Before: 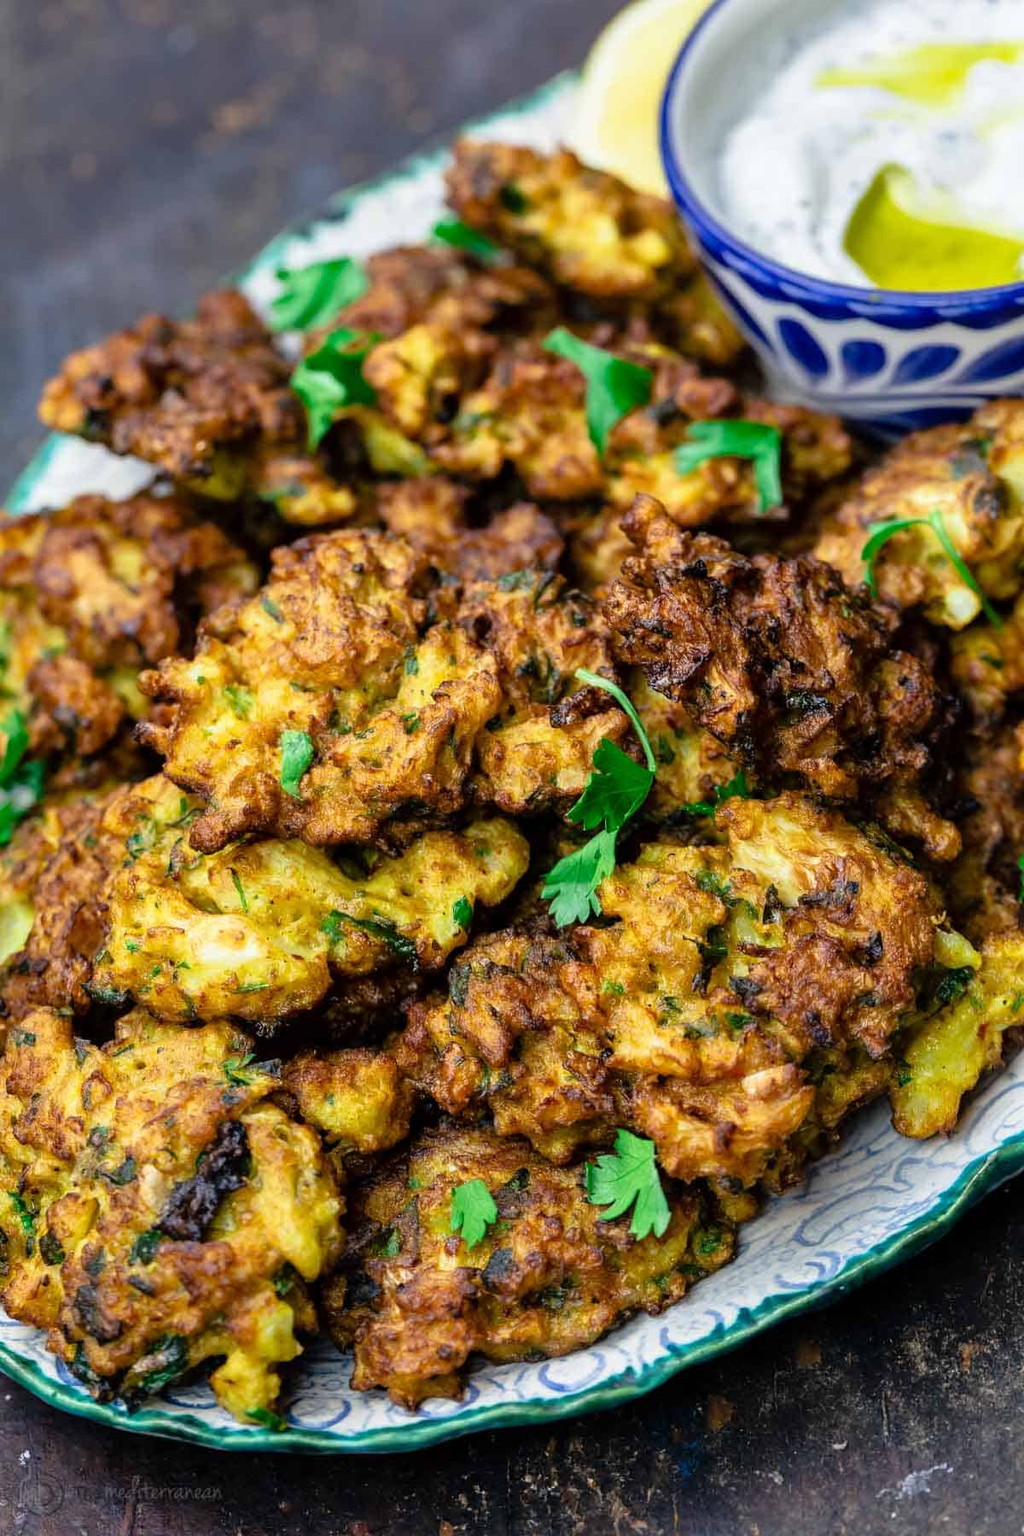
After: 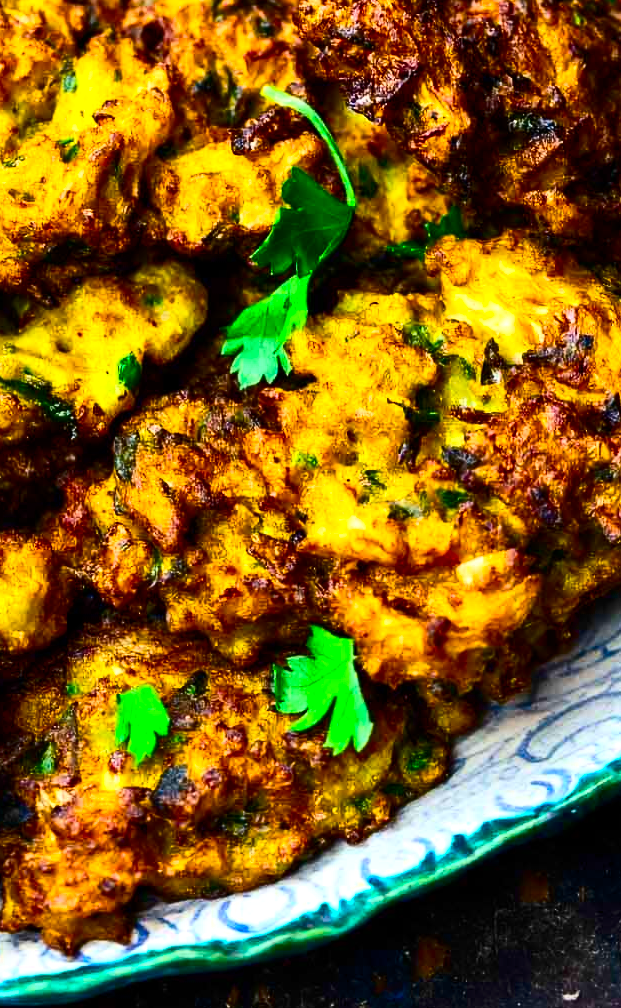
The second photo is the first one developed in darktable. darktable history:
contrast brightness saturation: contrast 0.4, brightness 0.05, saturation 0.25
crop: left 34.479%, top 38.822%, right 13.718%, bottom 5.172%
color balance rgb: linear chroma grading › global chroma 15%, perceptual saturation grading › global saturation 30%
levels: levels [0, 0.48, 0.961]
